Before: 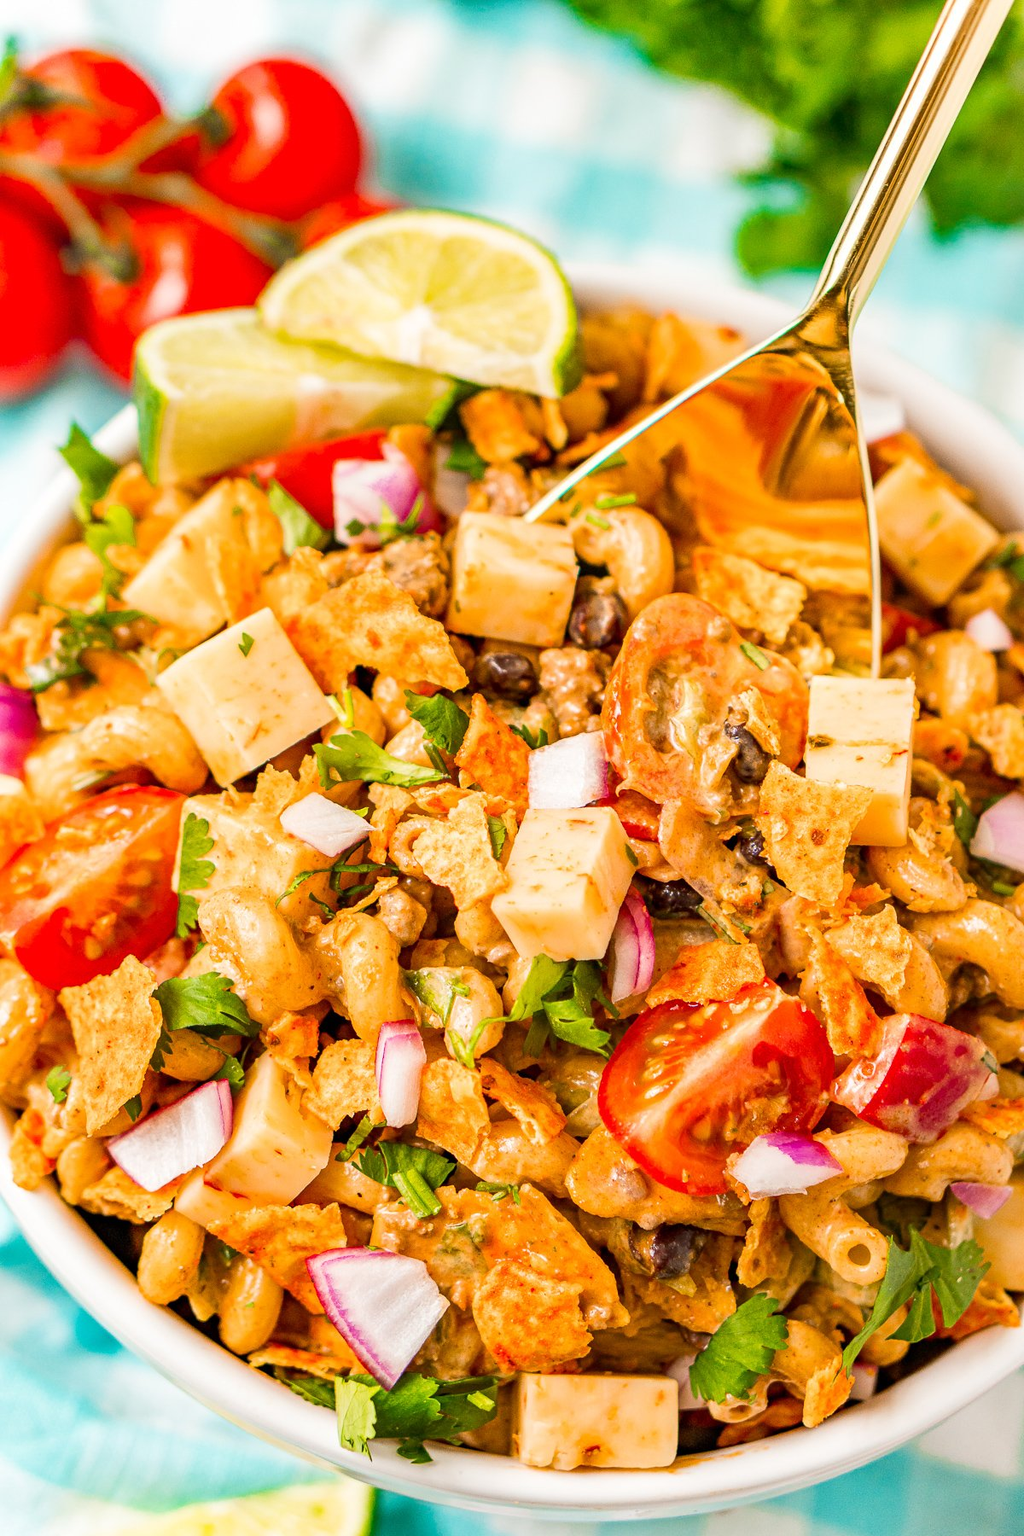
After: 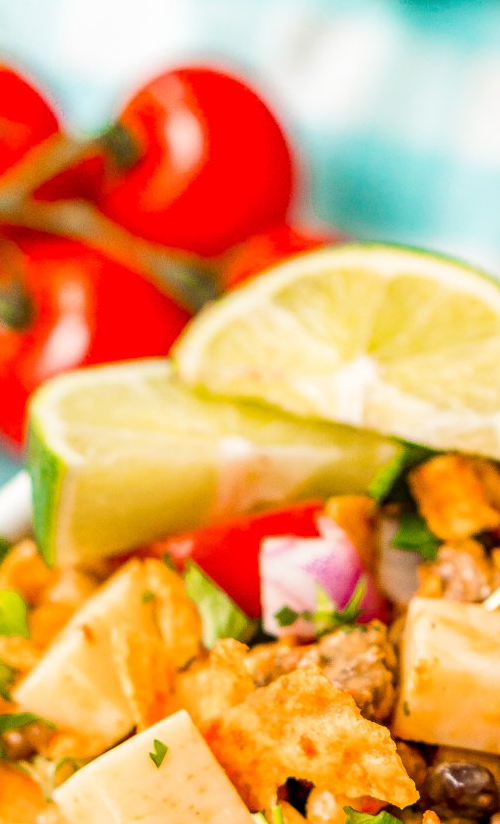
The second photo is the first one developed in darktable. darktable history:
crop and rotate: left 10.897%, top 0.117%, right 47.432%, bottom 54.064%
